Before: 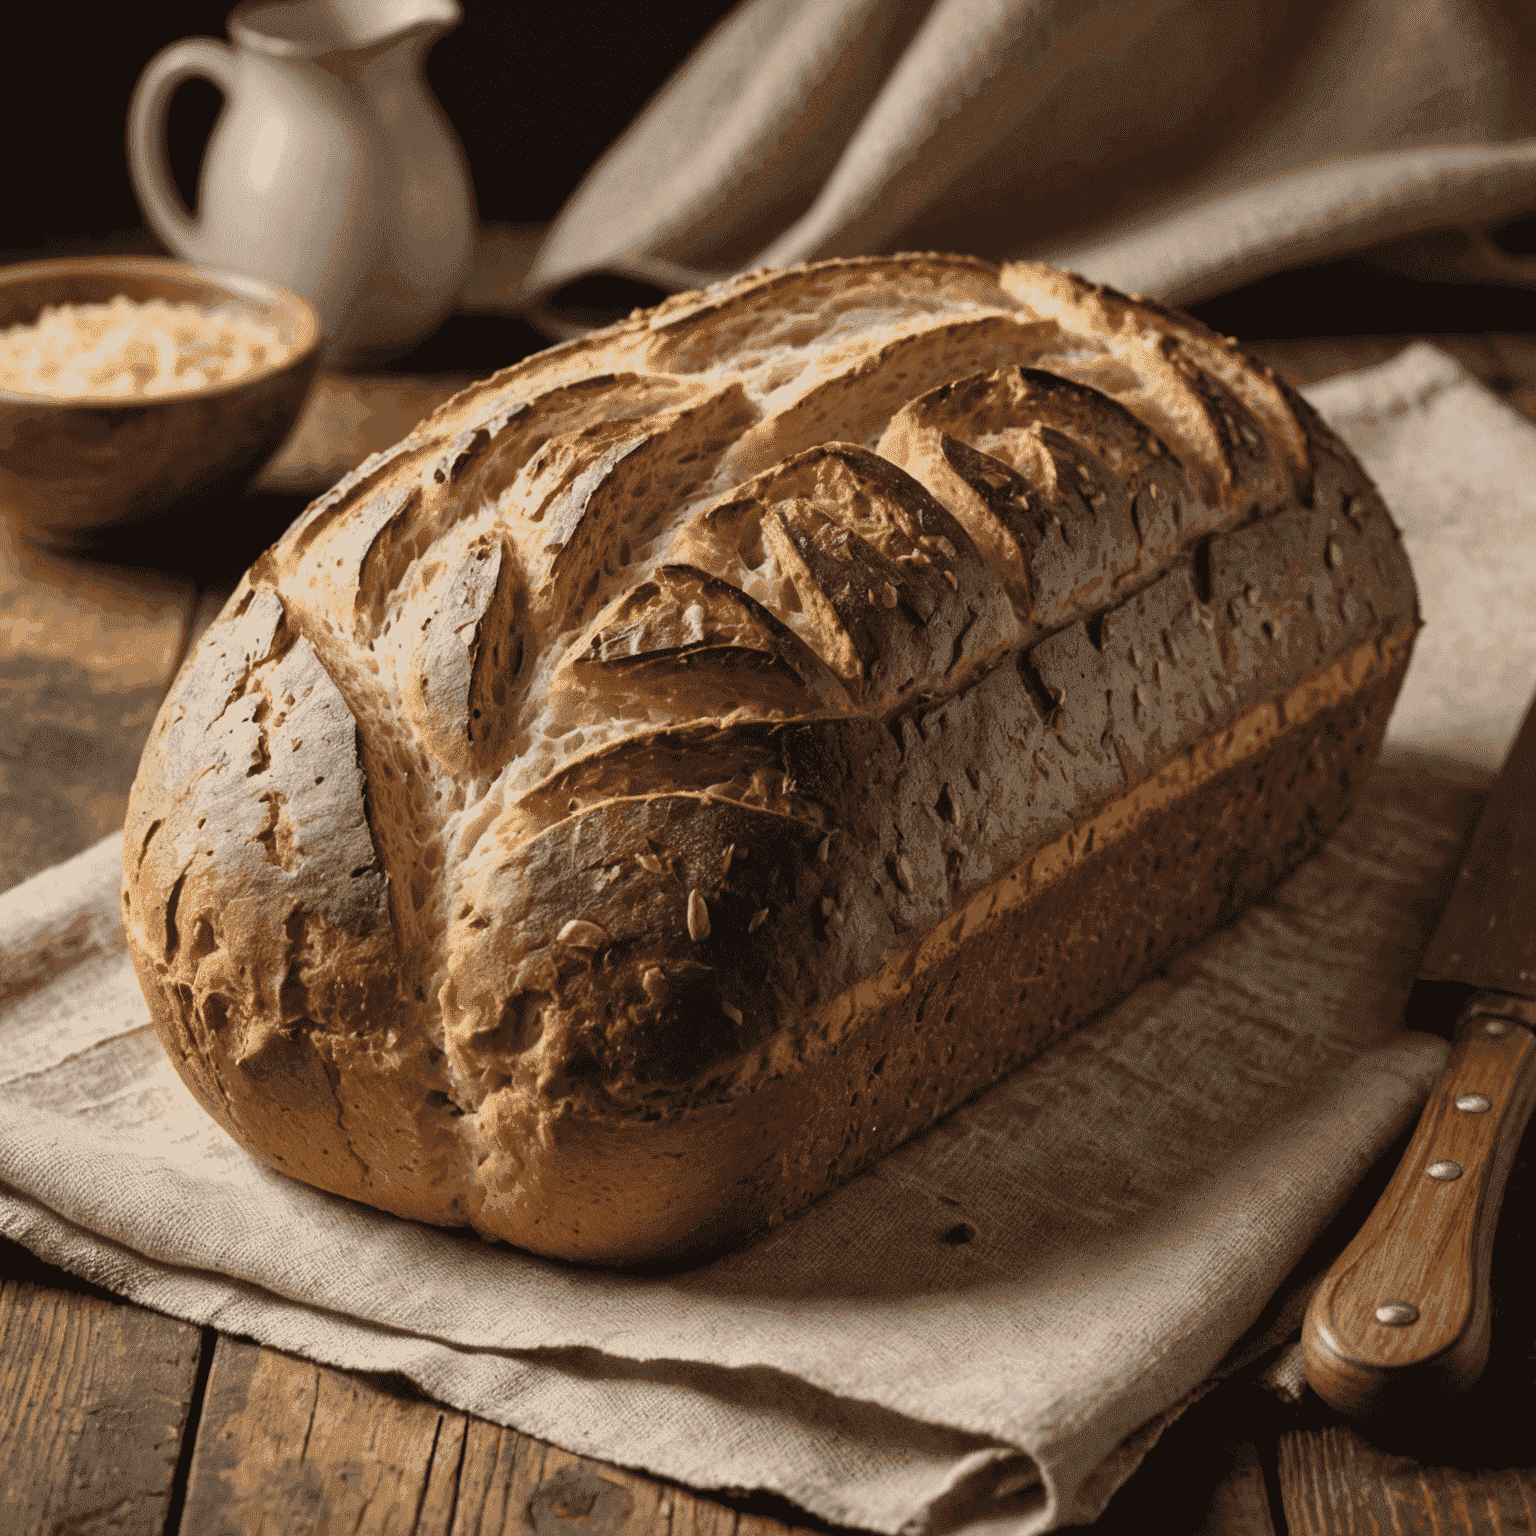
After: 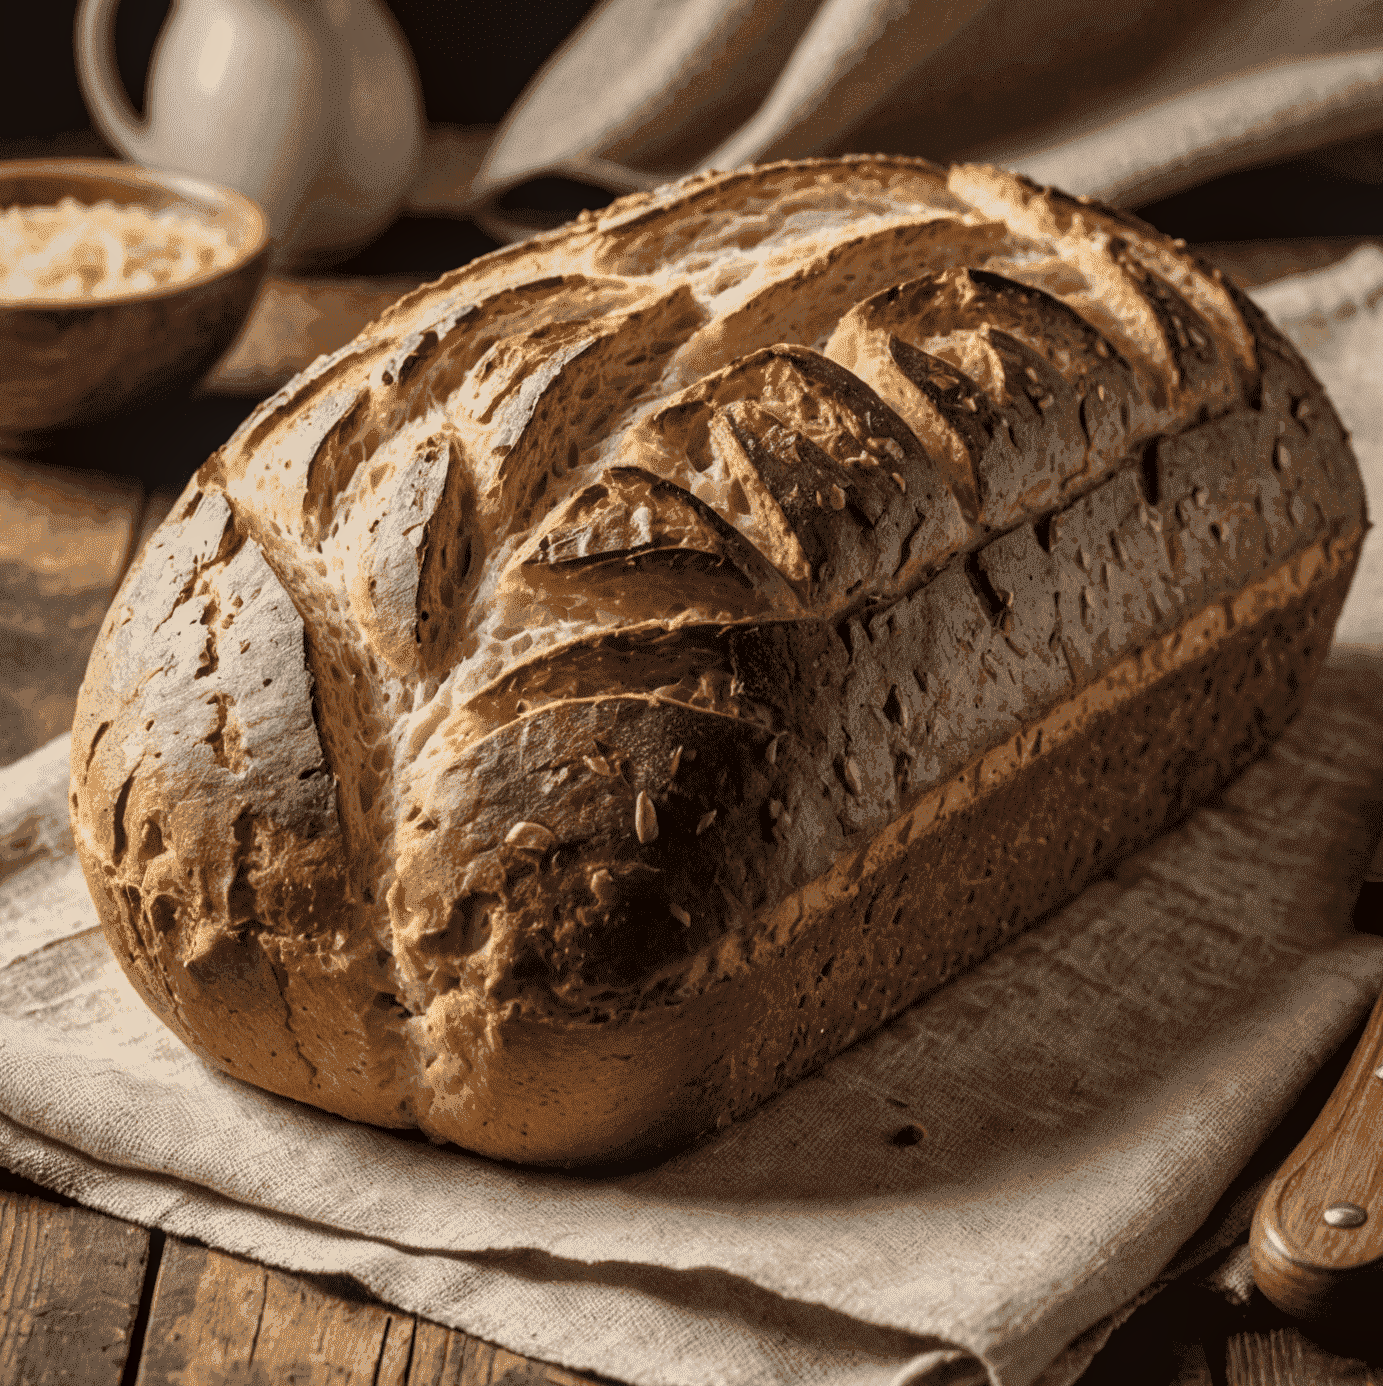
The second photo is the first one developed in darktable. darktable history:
crop: left 3.391%, top 6.429%, right 6.514%, bottom 3.324%
local contrast: on, module defaults
